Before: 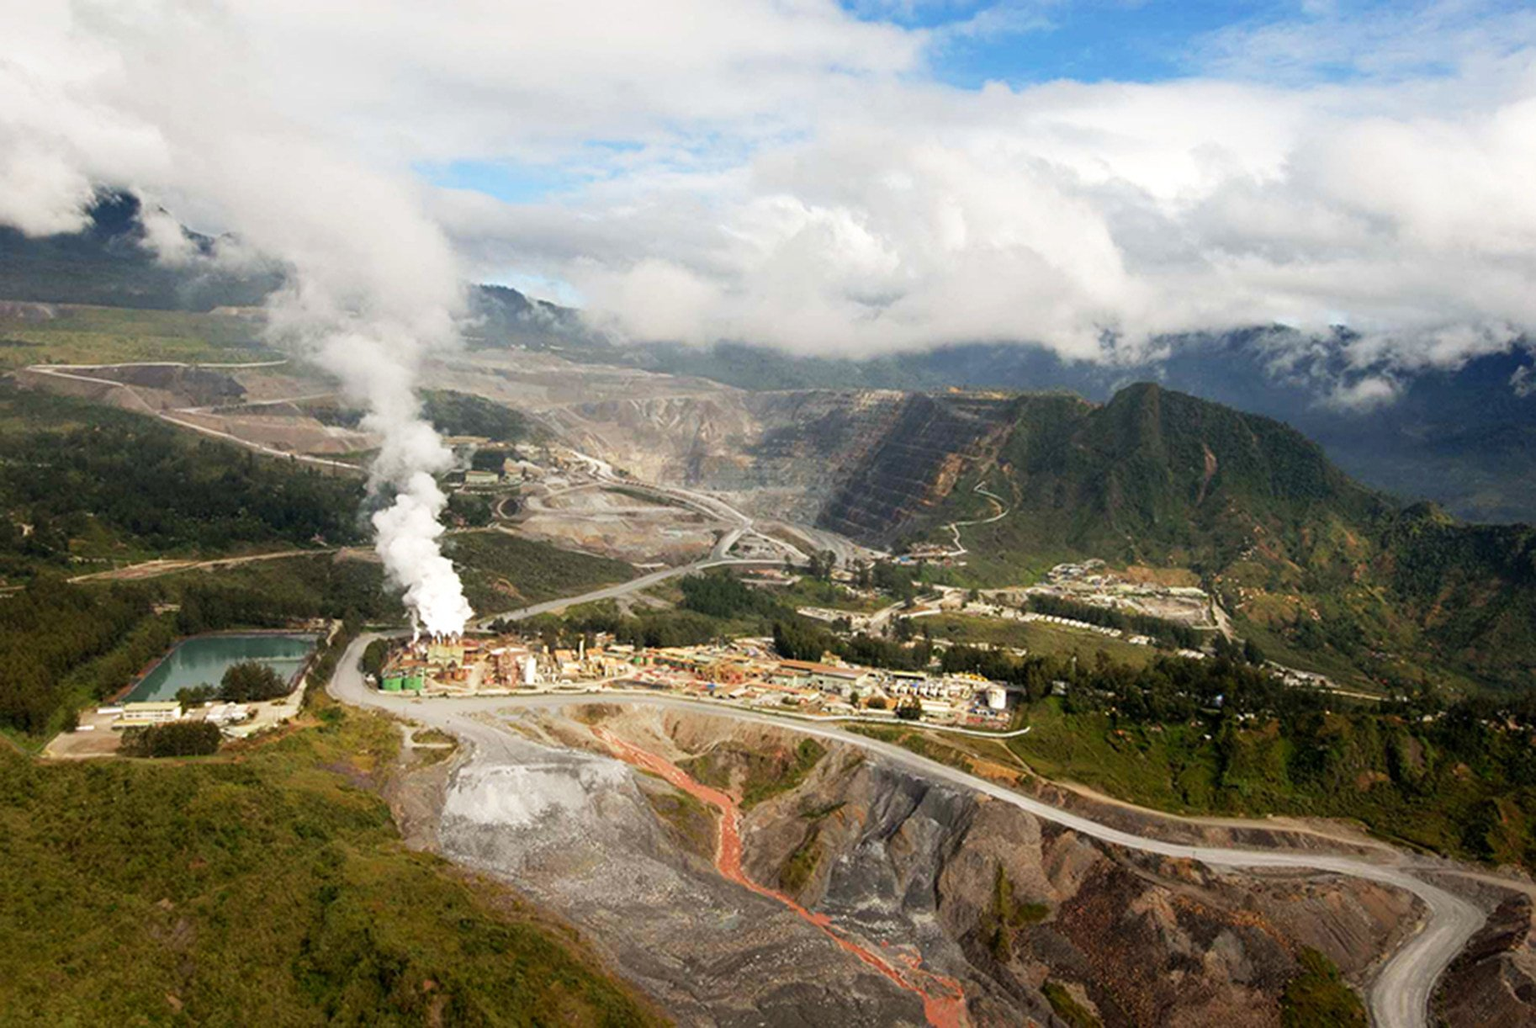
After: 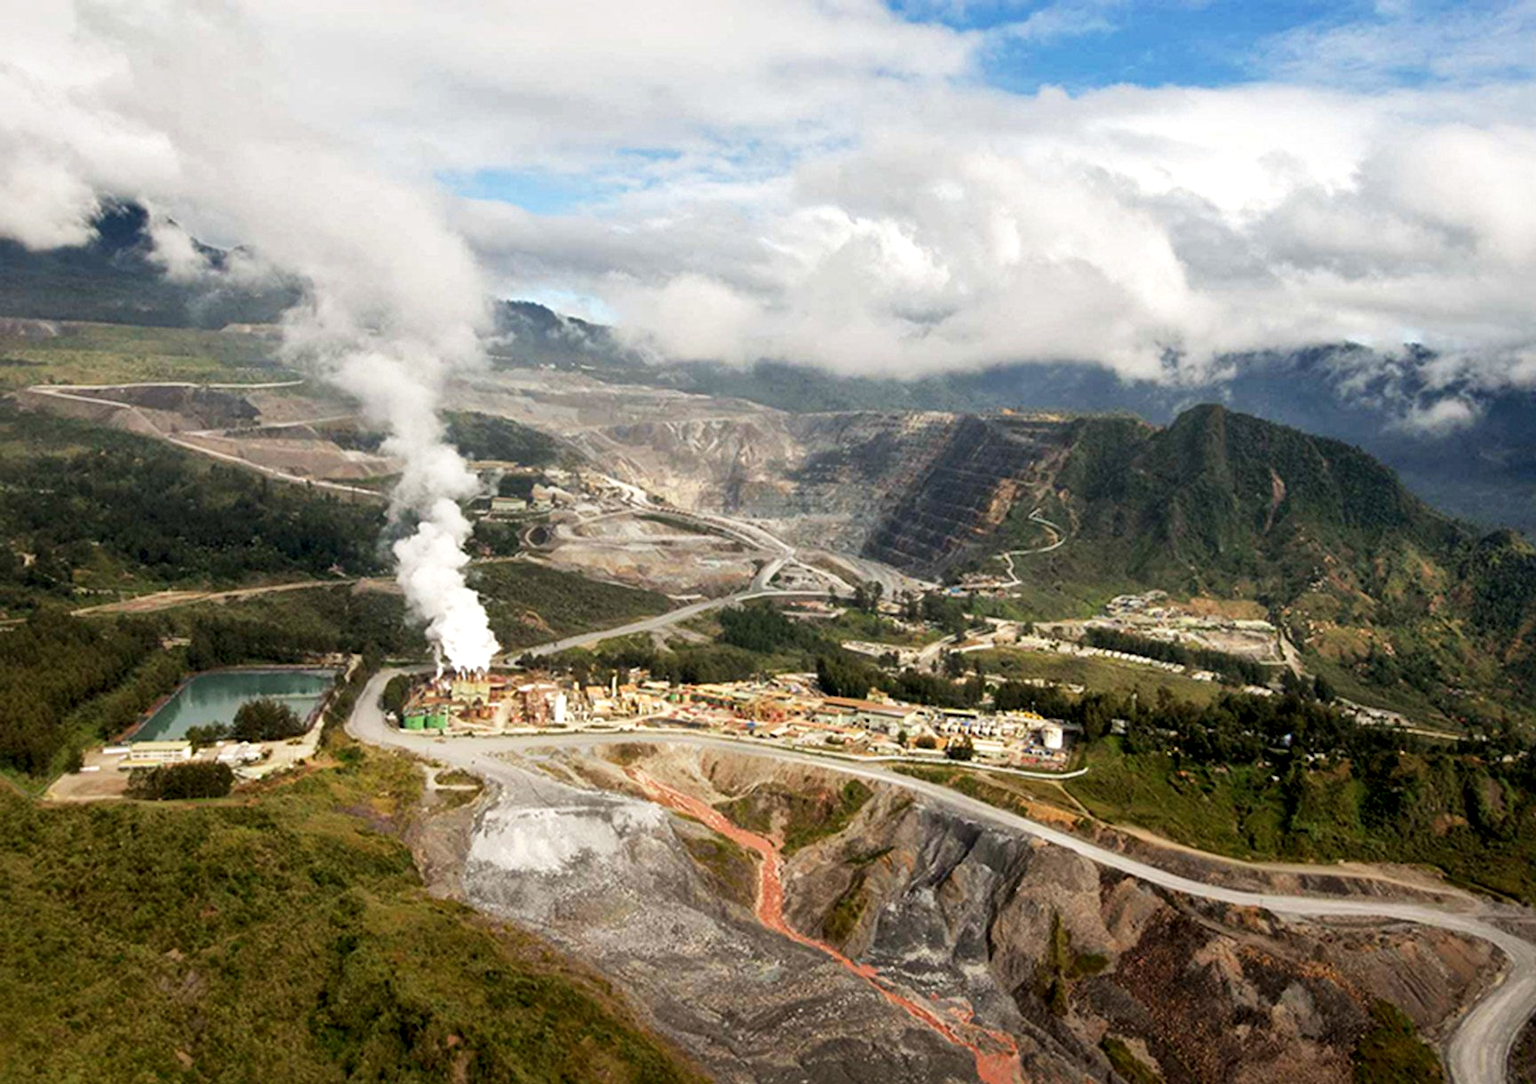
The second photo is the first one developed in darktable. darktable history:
crop and rotate: right 5.269%
local contrast: mode bilateral grid, contrast 20, coarseness 51, detail 150%, midtone range 0.2
